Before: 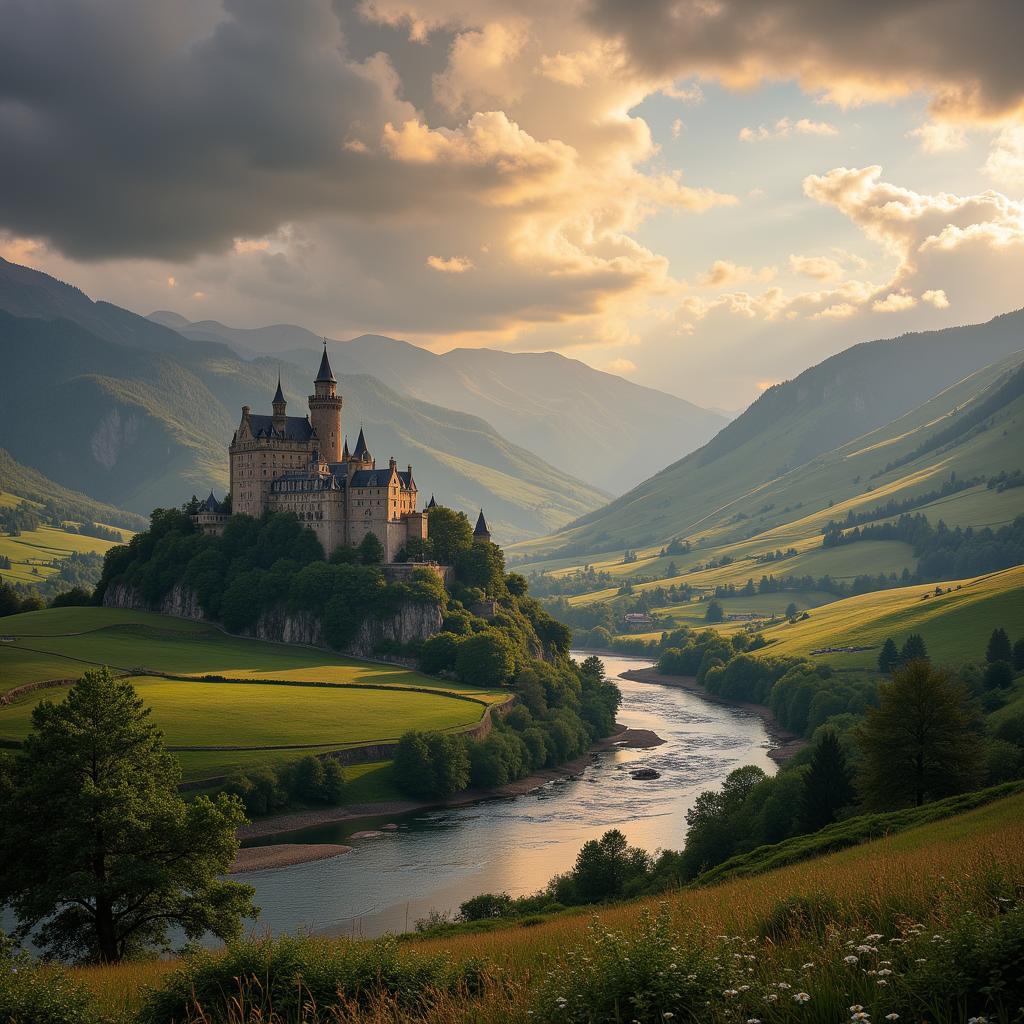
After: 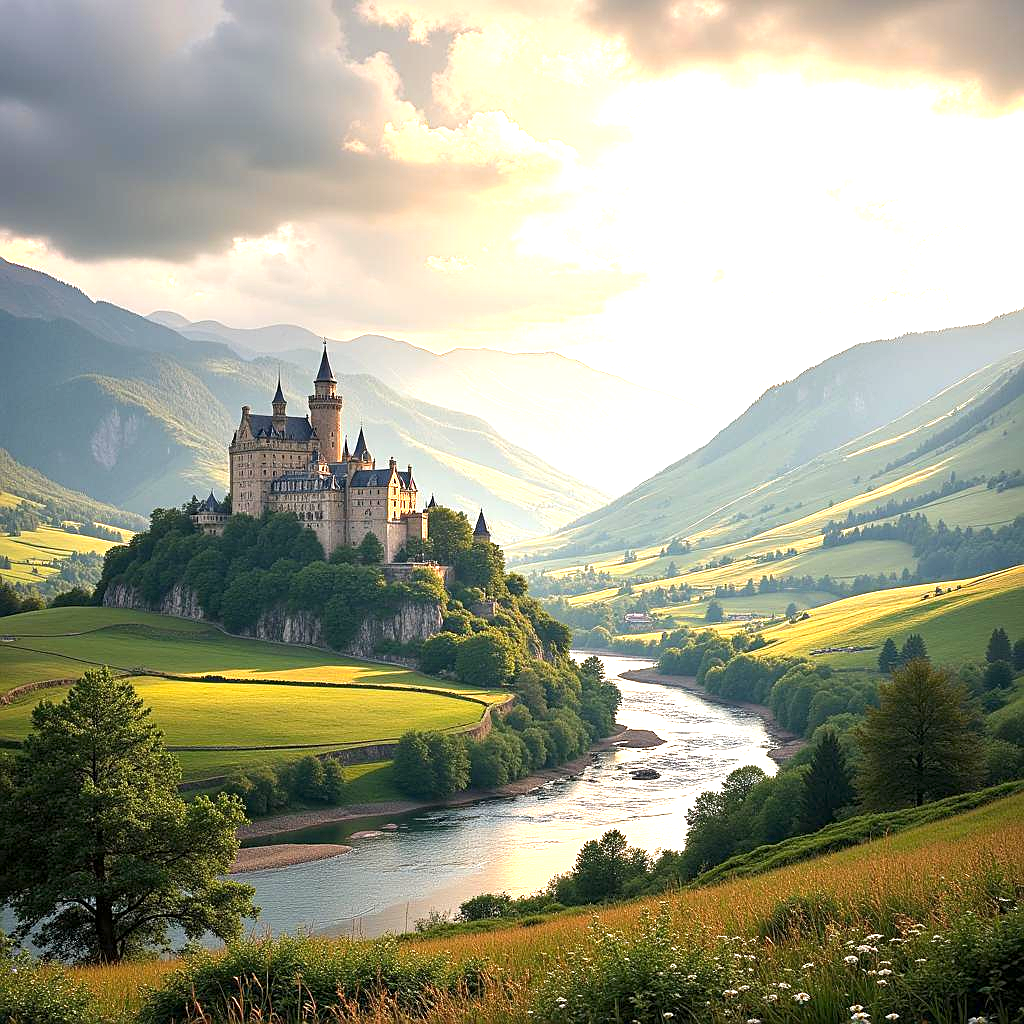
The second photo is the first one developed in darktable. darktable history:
sharpen: on, module defaults
exposure: black level correction 0.001, exposure 1.643 EV, compensate highlight preservation false
